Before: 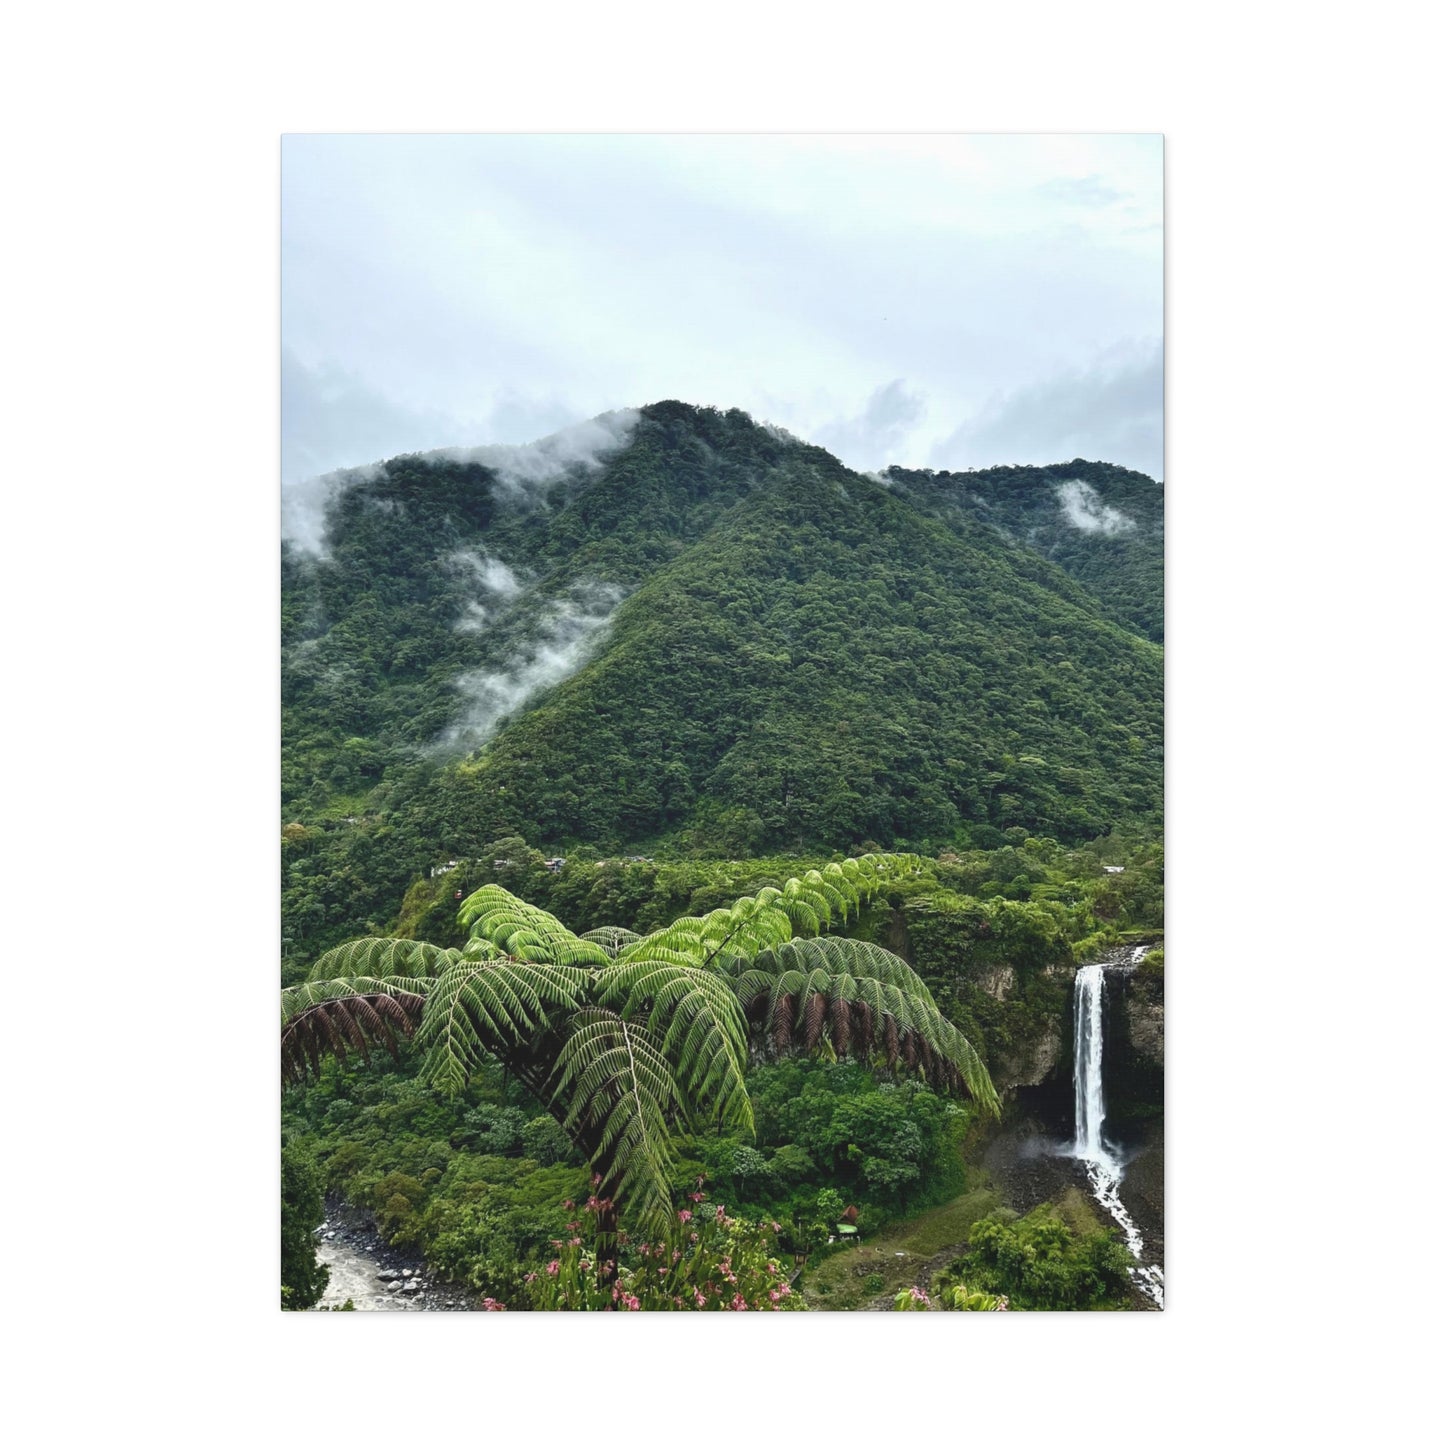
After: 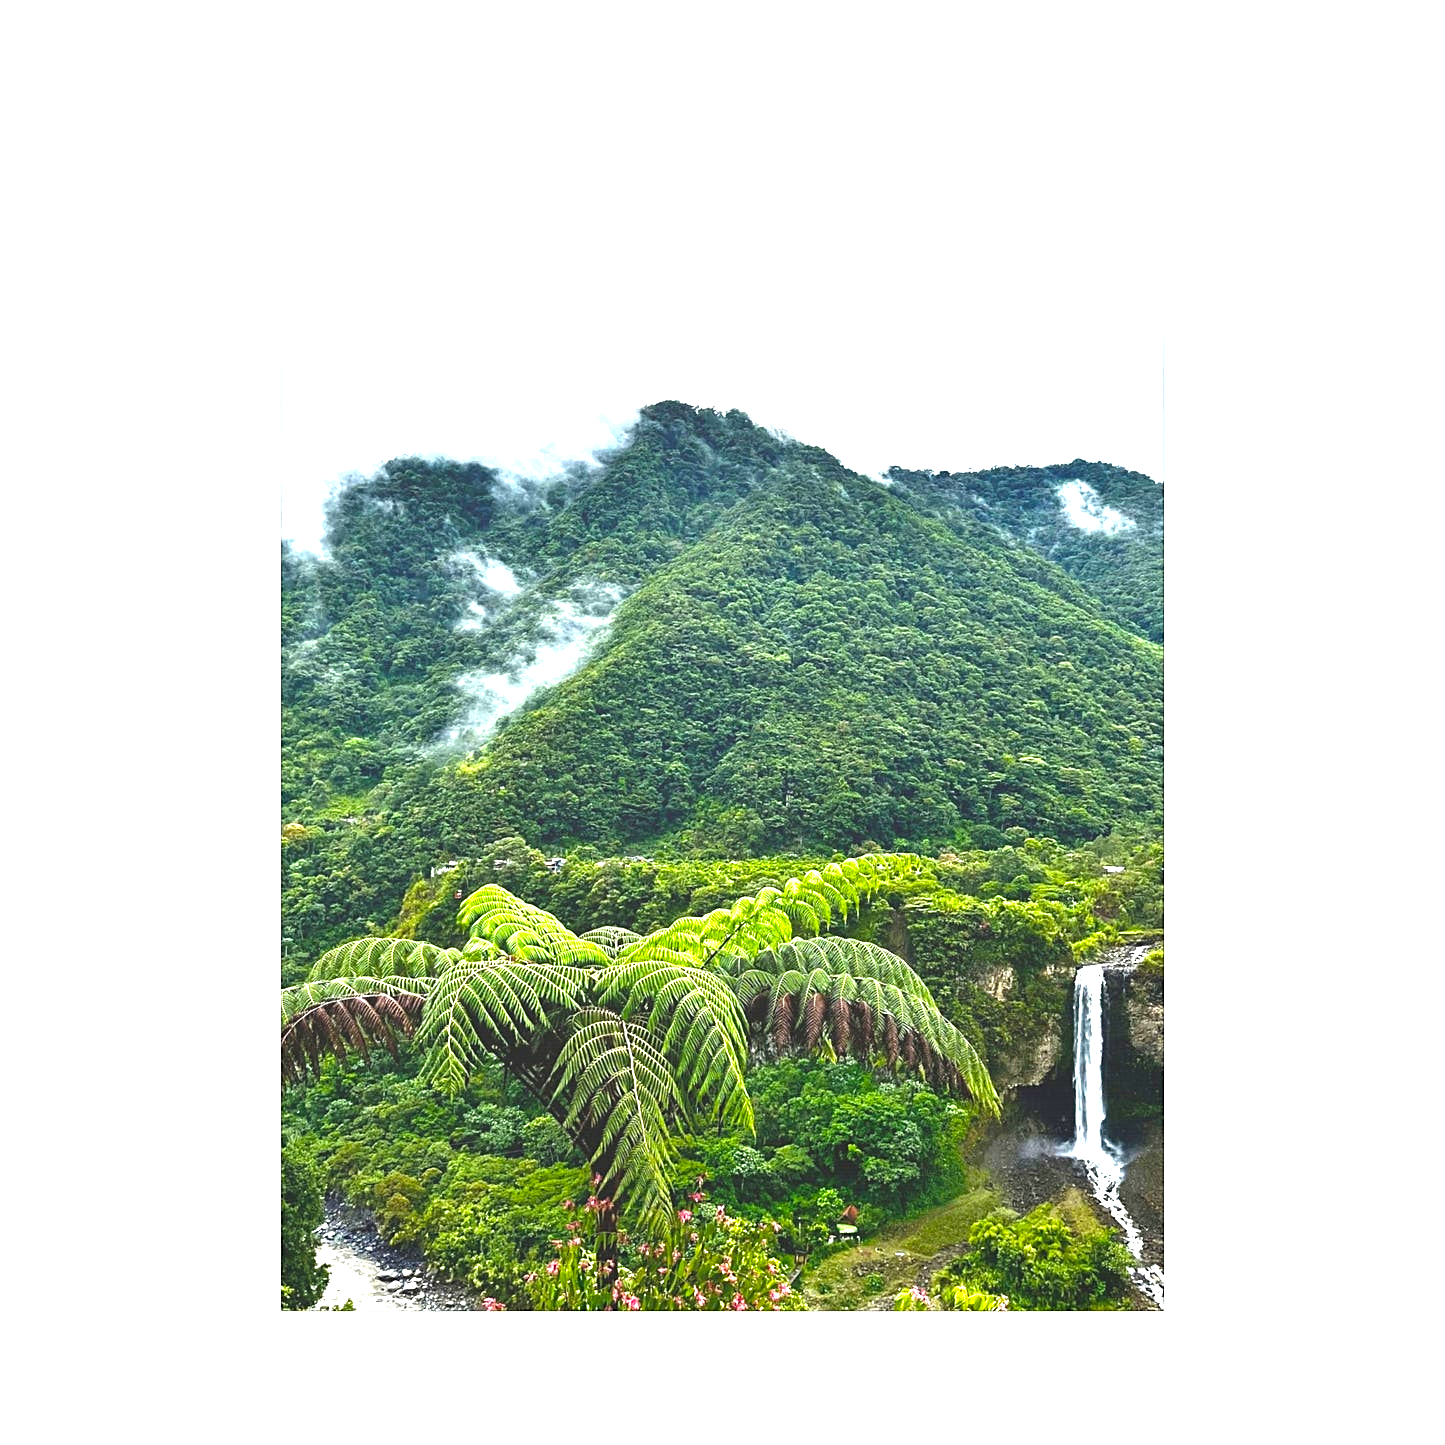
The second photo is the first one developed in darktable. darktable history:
exposure: black level correction 0, exposure 1.097 EV, compensate exposure bias true, compensate highlight preservation false
color balance rgb: shadows lift › luminance -9.888%, shadows lift › chroma 0.729%, shadows lift › hue 115.38°, linear chroma grading › global chroma 0.491%, perceptual saturation grading › global saturation 25.727%, perceptual brilliance grading › global brilliance 10.88%, global vibrance 20%
sharpen: on, module defaults
